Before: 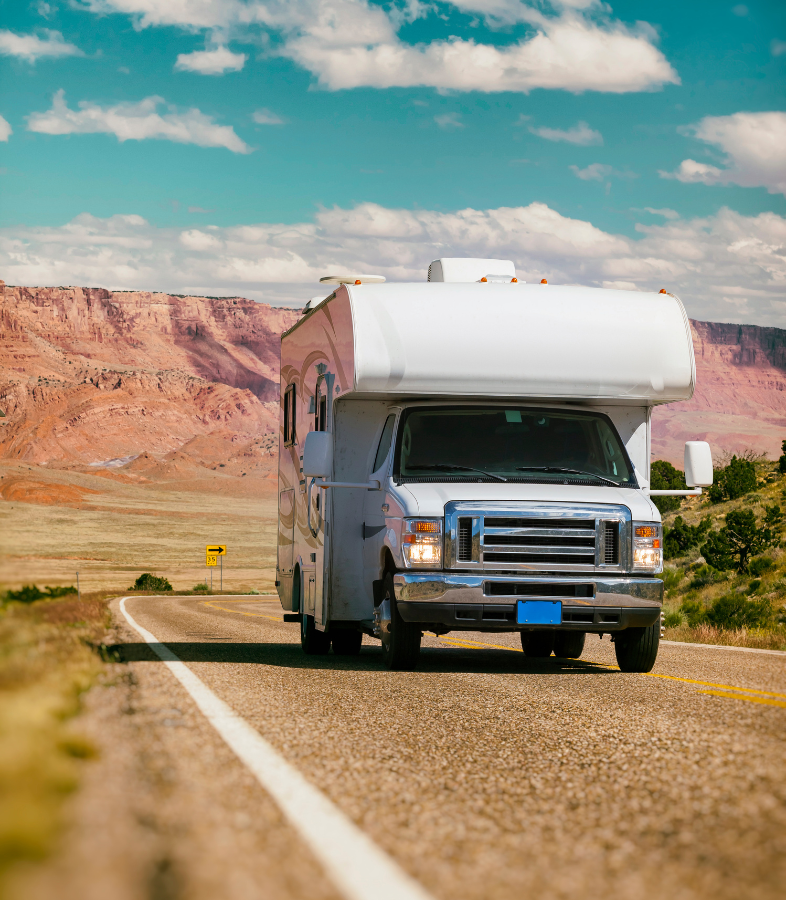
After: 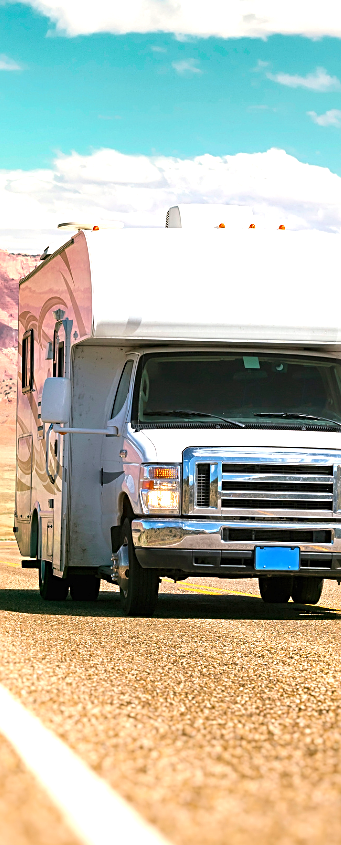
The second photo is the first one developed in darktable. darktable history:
sharpen: on, module defaults
crop: left 33.452%, top 6.025%, right 23.155%
exposure: black level correction 0, exposure 1 EV, compensate highlight preservation false
